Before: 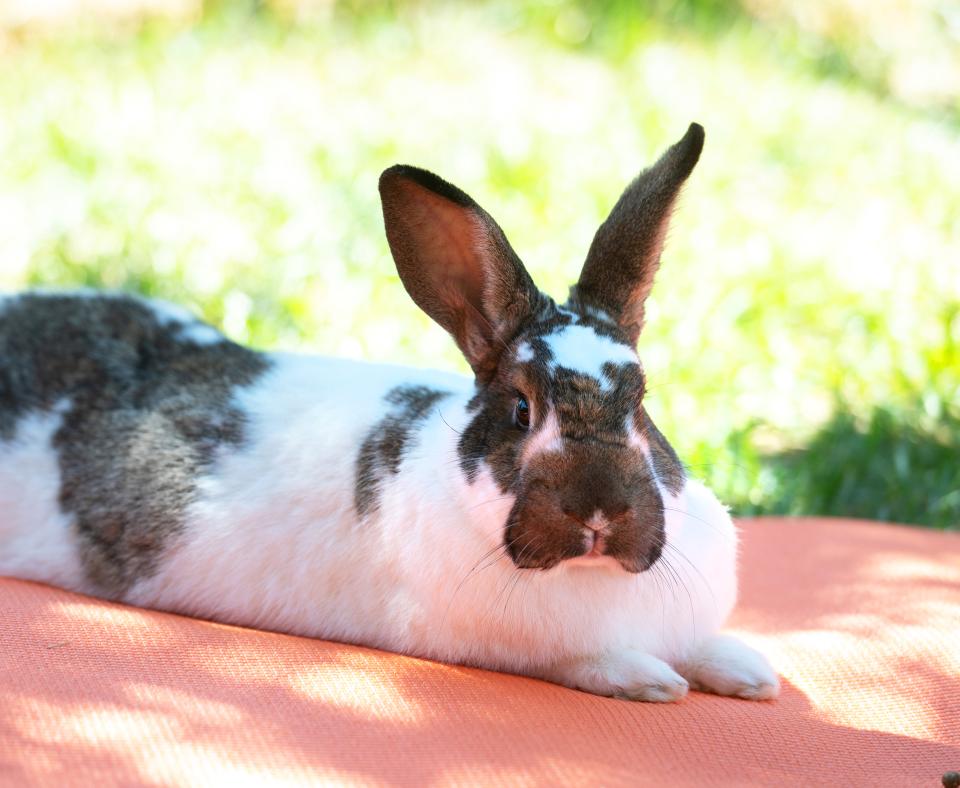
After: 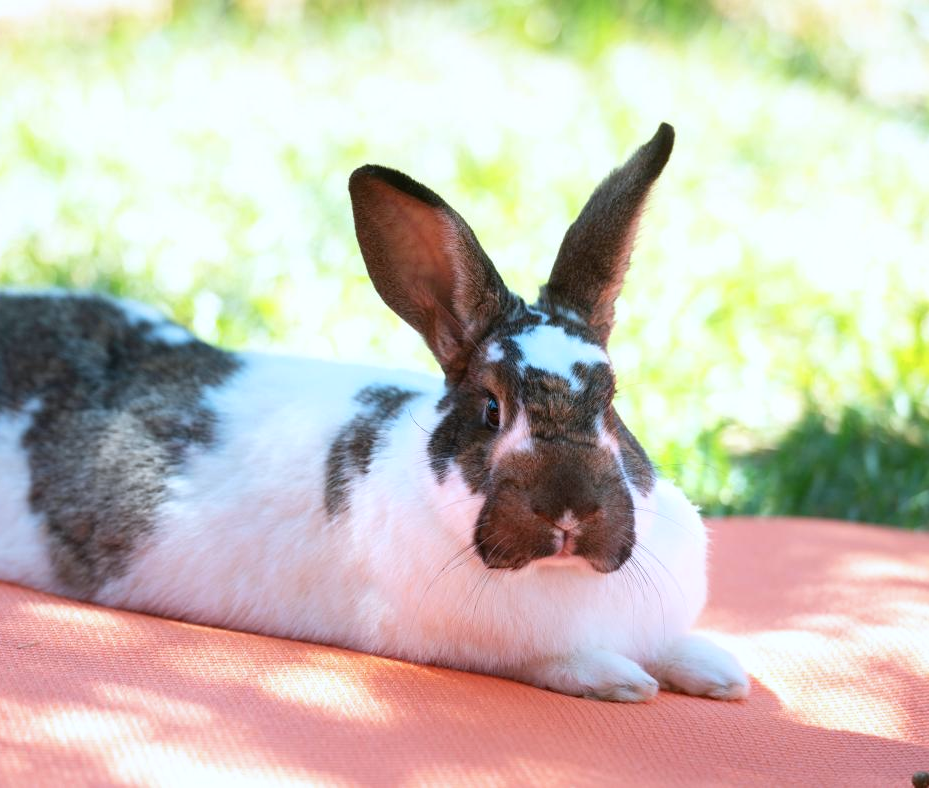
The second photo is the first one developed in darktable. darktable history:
crop and rotate: left 3.178%
color correction: highlights a* -0.653, highlights b* -8.86
